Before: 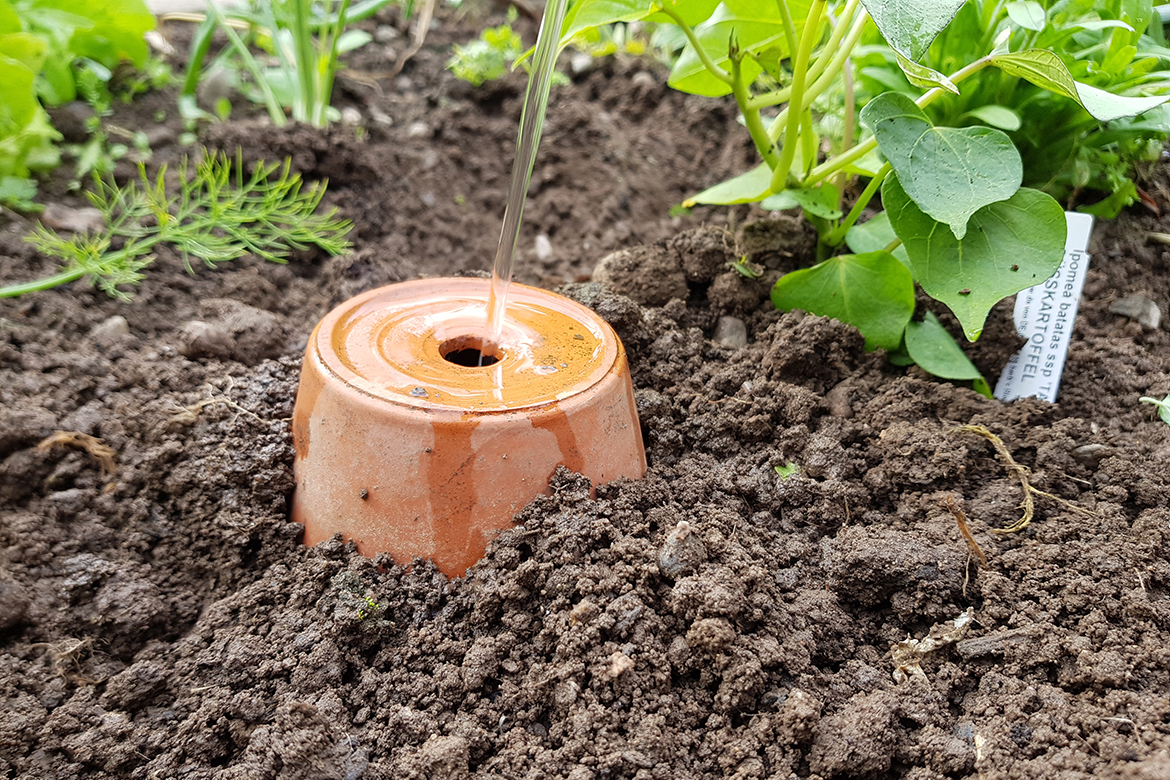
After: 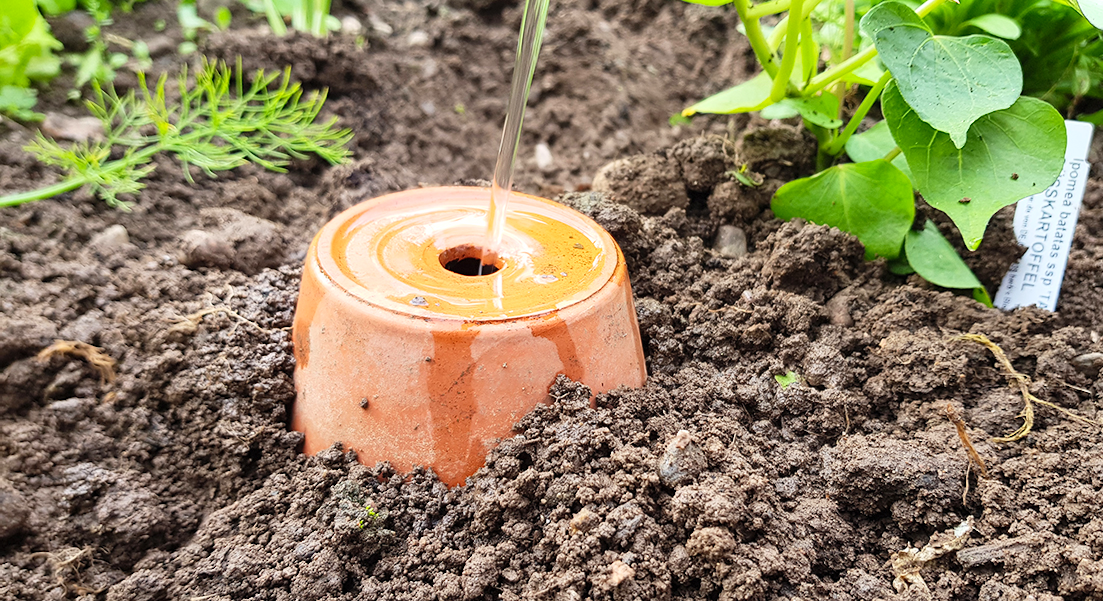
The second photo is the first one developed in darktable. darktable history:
crop and rotate: angle 0.03°, top 11.643%, right 5.651%, bottom 11.189%
contrast brightness saturation: contrast 0.2, brightness 0.16, saturation 0.22
